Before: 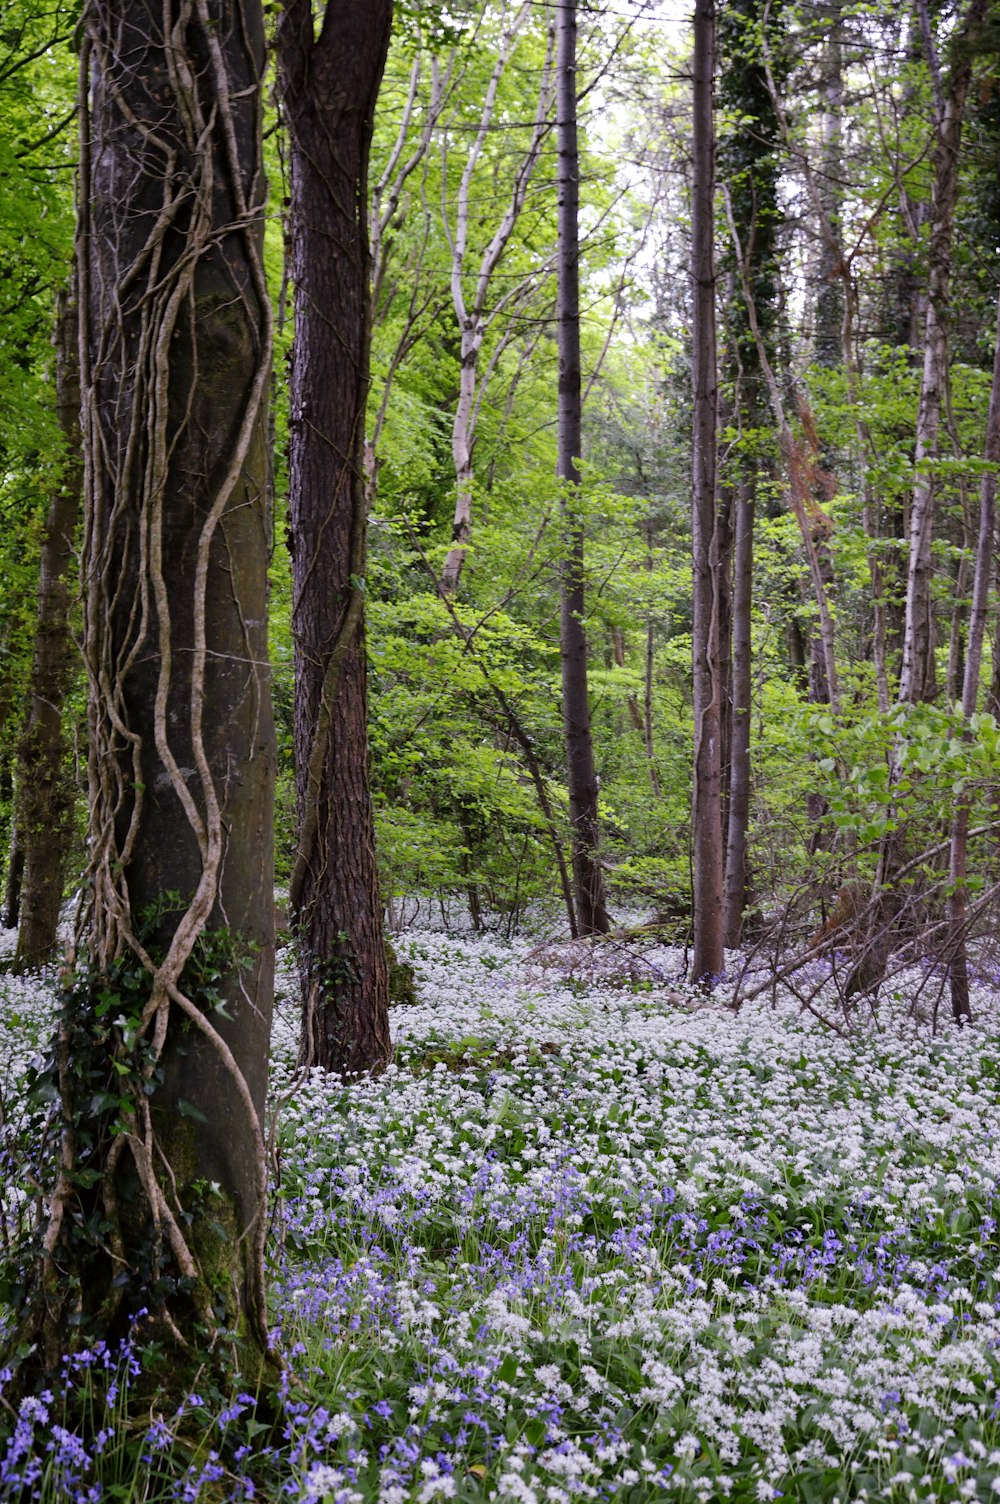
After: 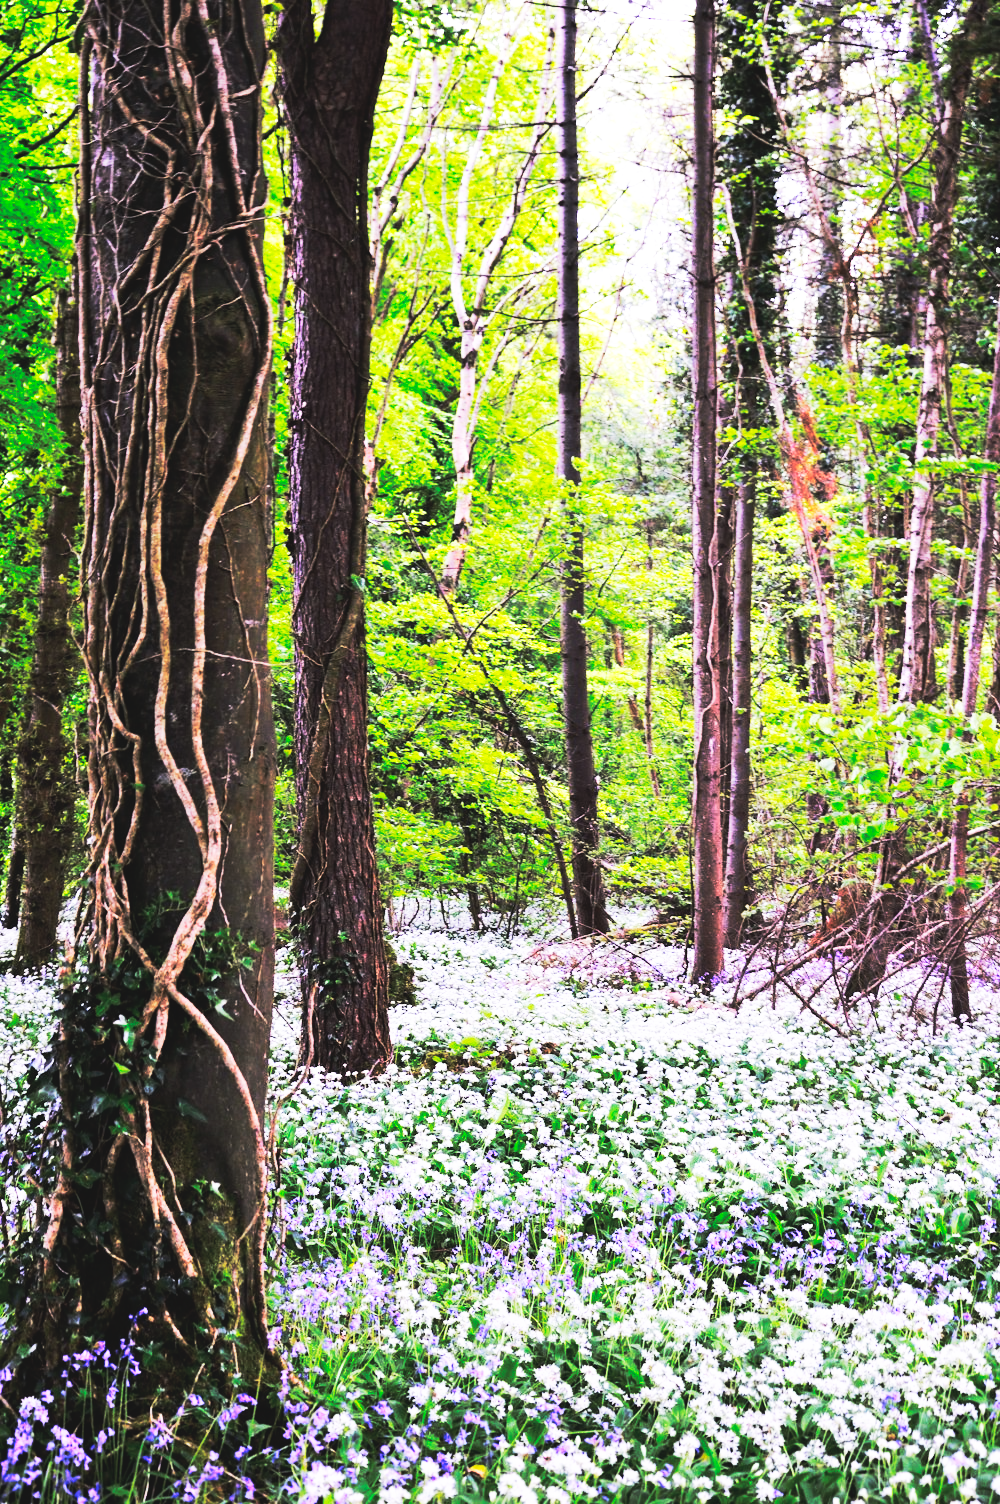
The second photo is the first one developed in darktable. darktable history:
tone curve: curves: ch0 [(0, 0) (0.003, 0.009) (0.011, 0.009) (0.025, 0.01) (0.044, 0.02) (0.069, 0.032) (0.1, 0.048) (0.136, 0.092) (0.177, 0.153) (0.224, 0.217) (0.277, 0.306) (0.335, 0.402) (0.399, 0.488) (0.468, 0.574) (0.543, 0.648) (0.623, 0.716) (0.709, 0.783) (0.801, 0.851) (0.898, 0.92) (1, 1)], color space Lab, independent channels
base curve: curves: ch0 [(0, 0.015) (0.085, 0.116) (0.134, 0.298) (0.19, 0.545) (0.296, 0.764) (0.599, 0.982) (1, 1)], preserve colors none
